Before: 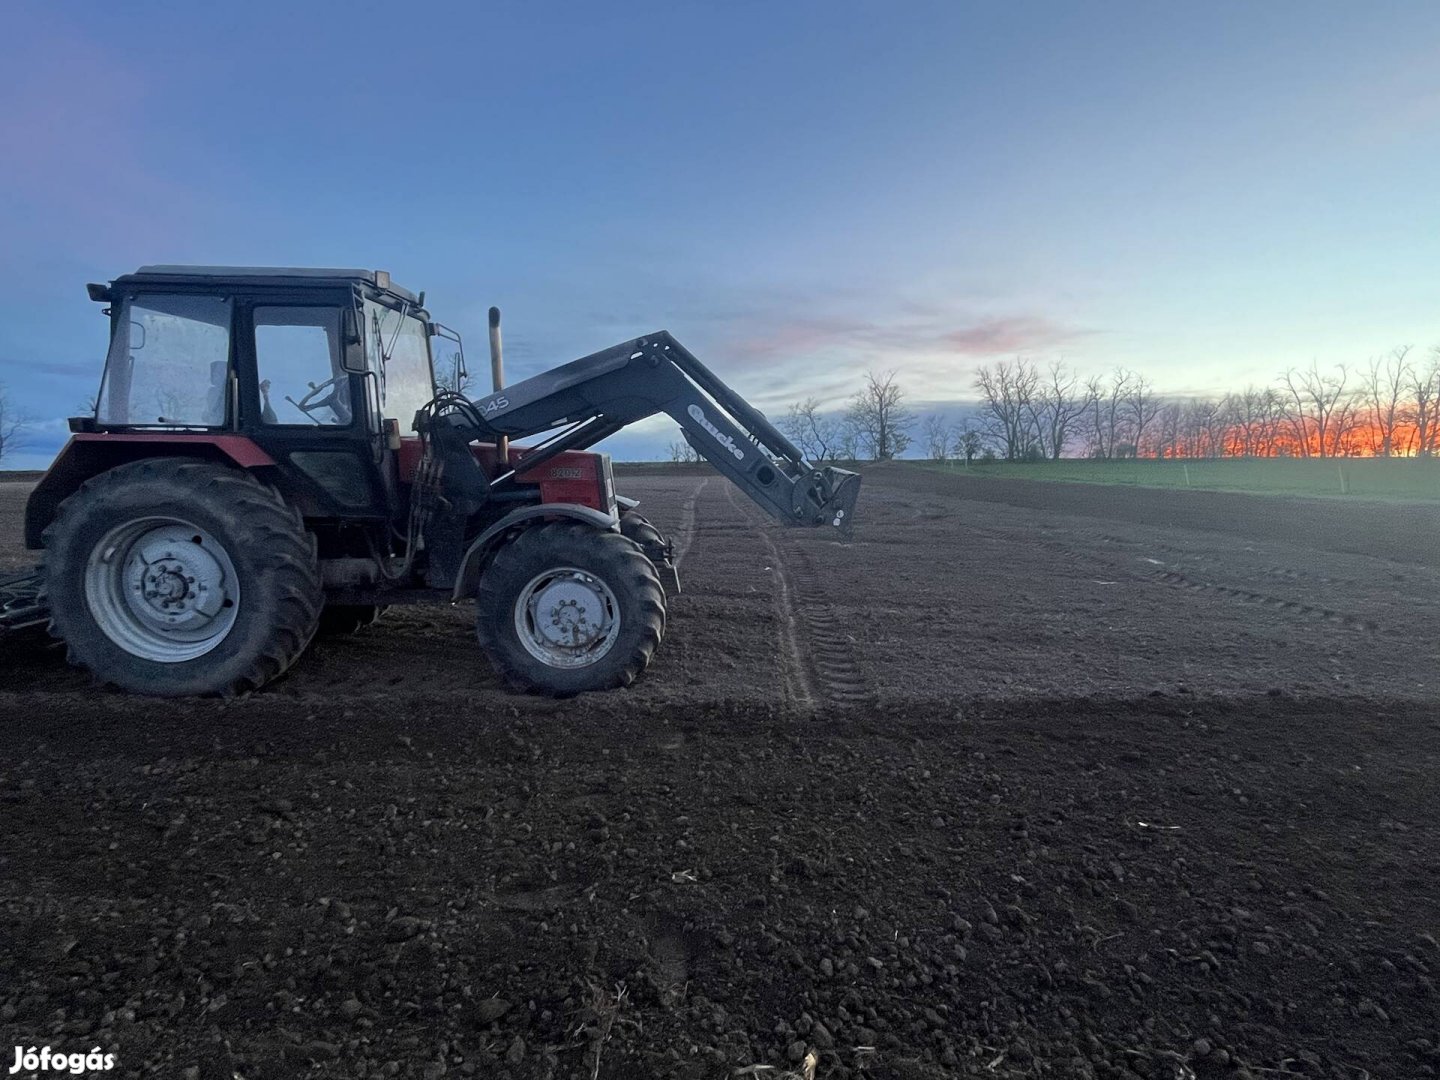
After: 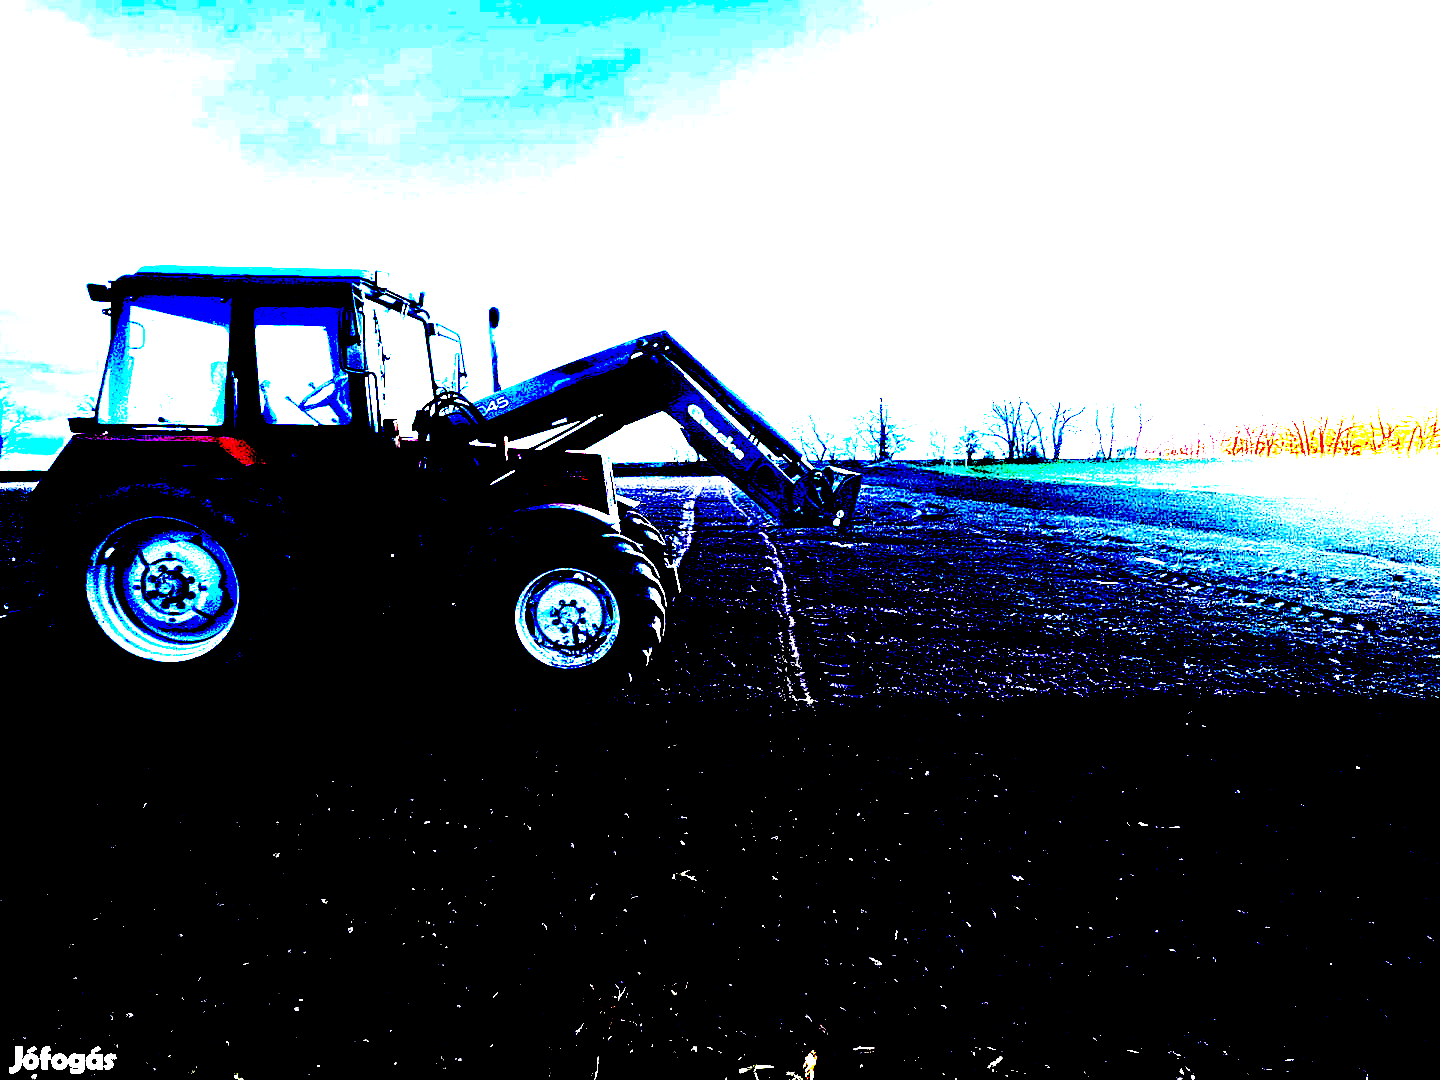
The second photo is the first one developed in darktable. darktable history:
exposure: black level correction 0.099, exposure 3.022 EV, compensate highlight preservation false
